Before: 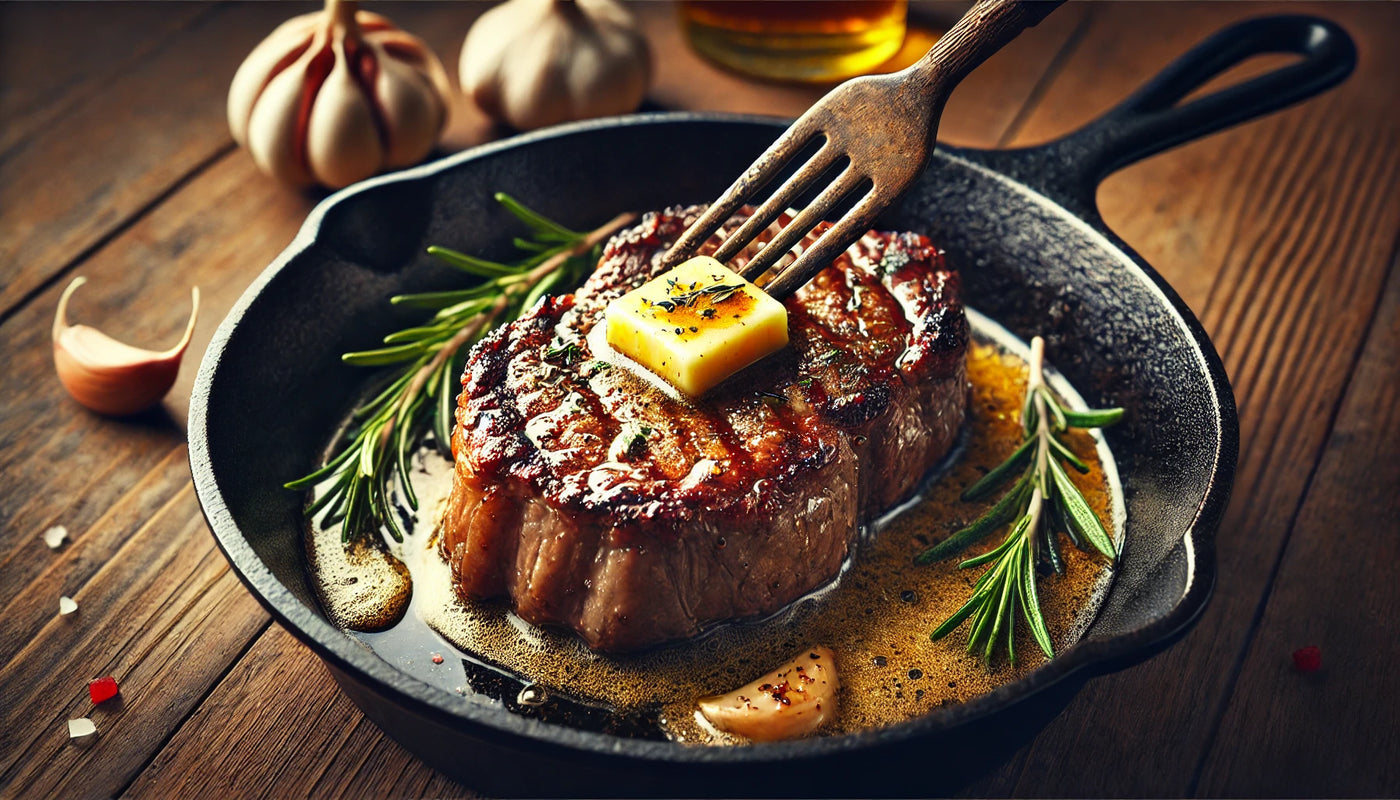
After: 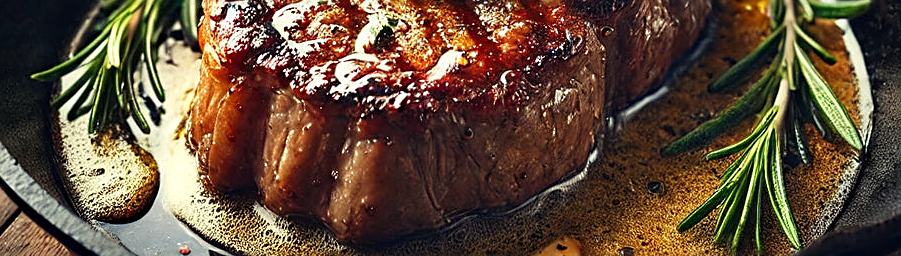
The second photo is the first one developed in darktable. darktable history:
haze removal: compatibility mode true, adaptive false
vignetting: fall-off radius 60.92%
exposure: compensate highlight preservation false
sharpen: on, module defaults
crop: left 18.091%, top 51.13%, right 17.525%, bottom 16.85%
